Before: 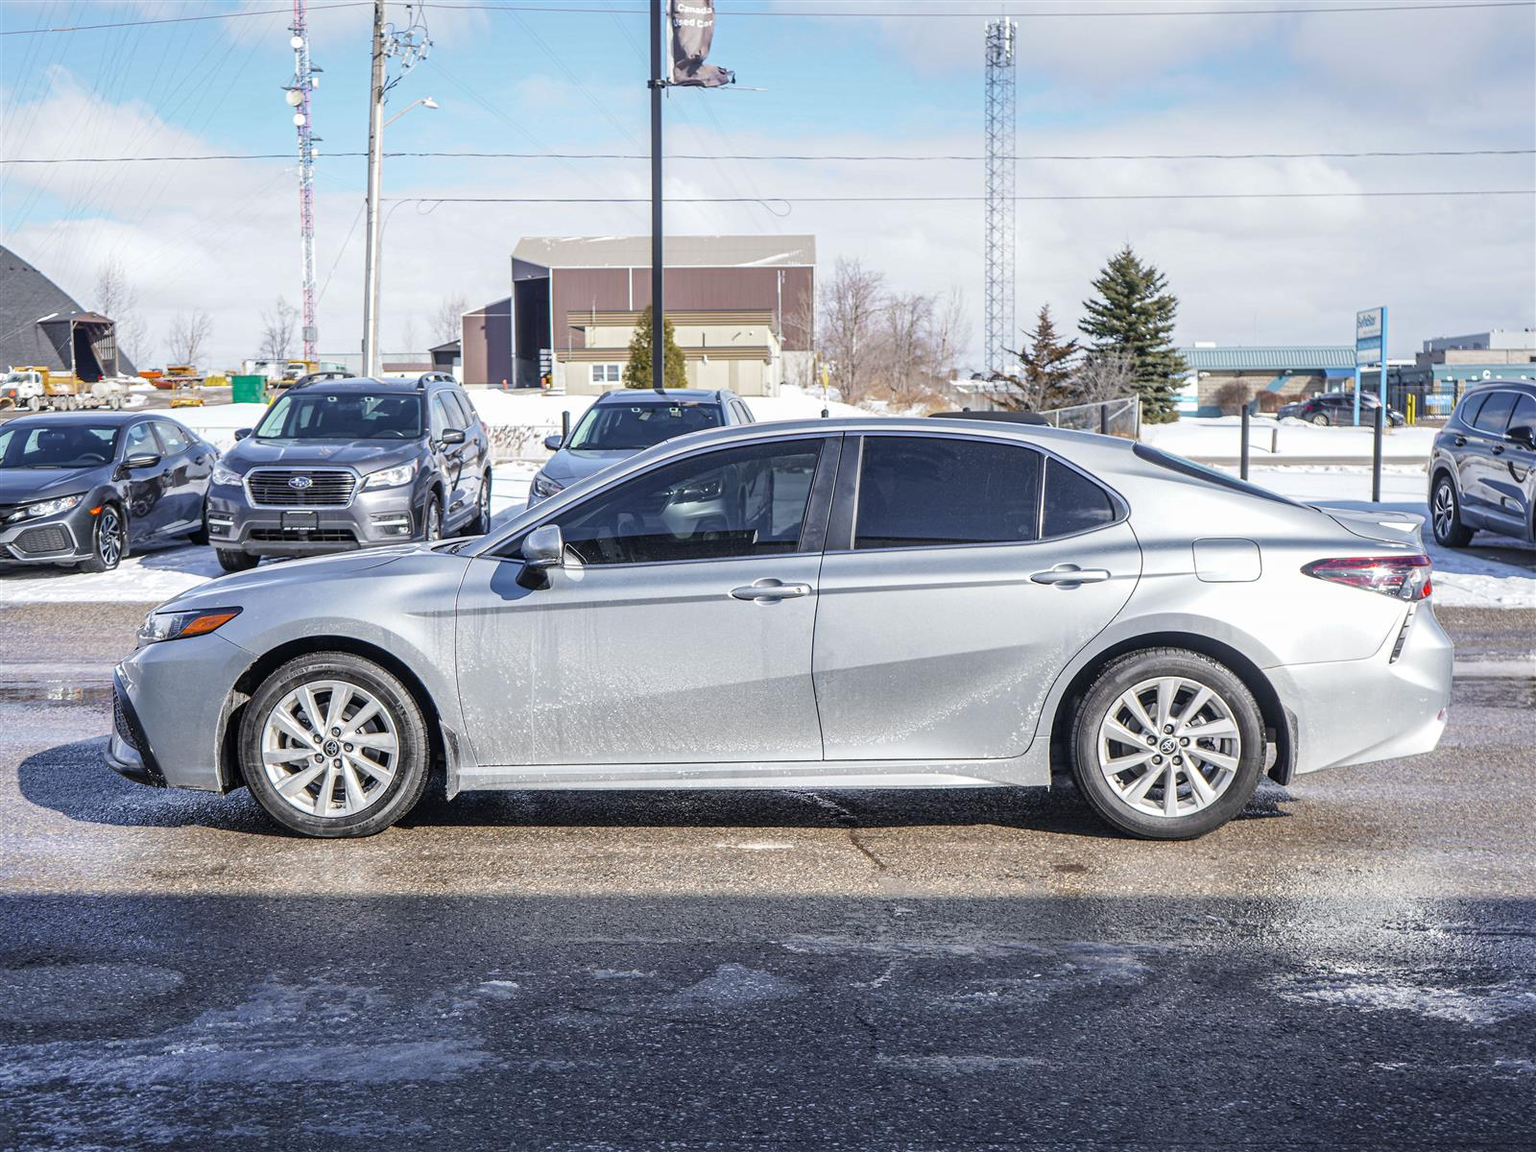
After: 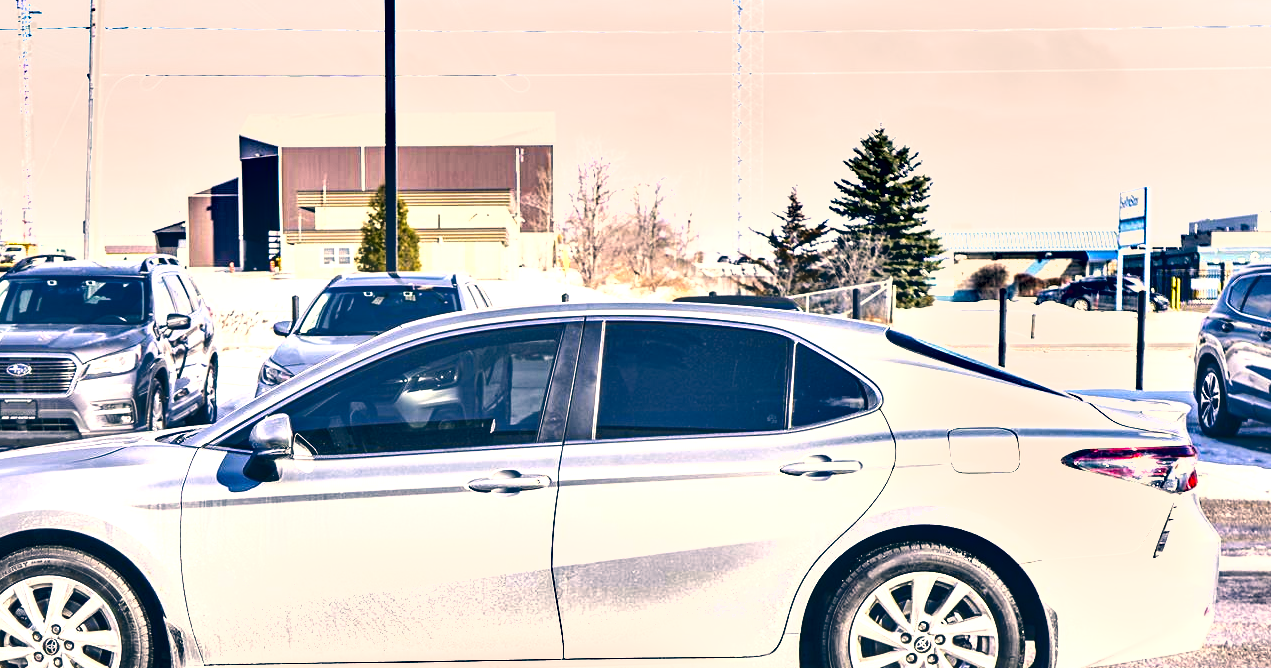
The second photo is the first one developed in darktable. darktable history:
shadows and highlights: soften with gaussian
exposure: black level correction 0, exposure 1.2 EV, compensate highlight preservation false
crop: left 18.38%, top 11.092%, right 2.134%, bottom 33.217%
color correction: highlights a* 10.32, highlights b* 14.66, shadows a* -9.59, shadows b* -15.02
